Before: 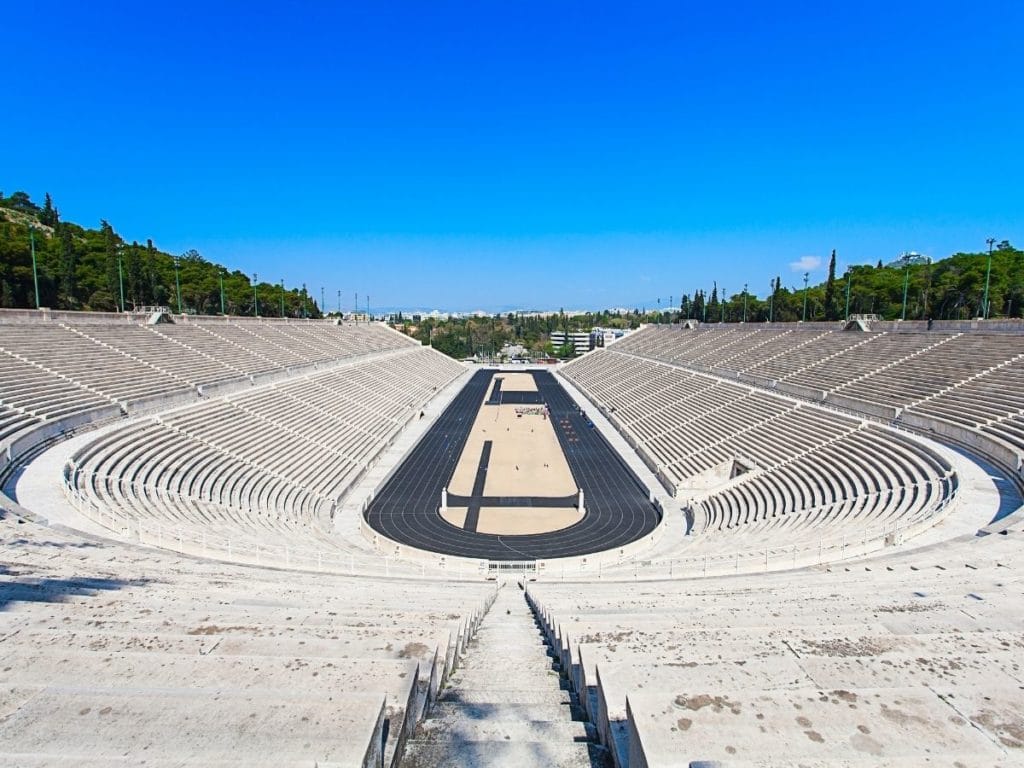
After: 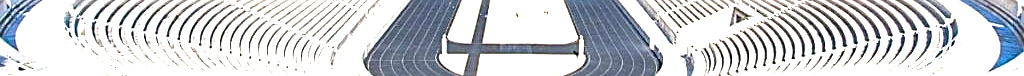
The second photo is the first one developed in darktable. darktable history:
exposure: black level correction 0, exposure 1.2 EV, compensate highlight preservation false
color balance: output saturation 120%
crop and rotate: top 59.084%, bottom 30.916%
sharpen: on, module defaults
